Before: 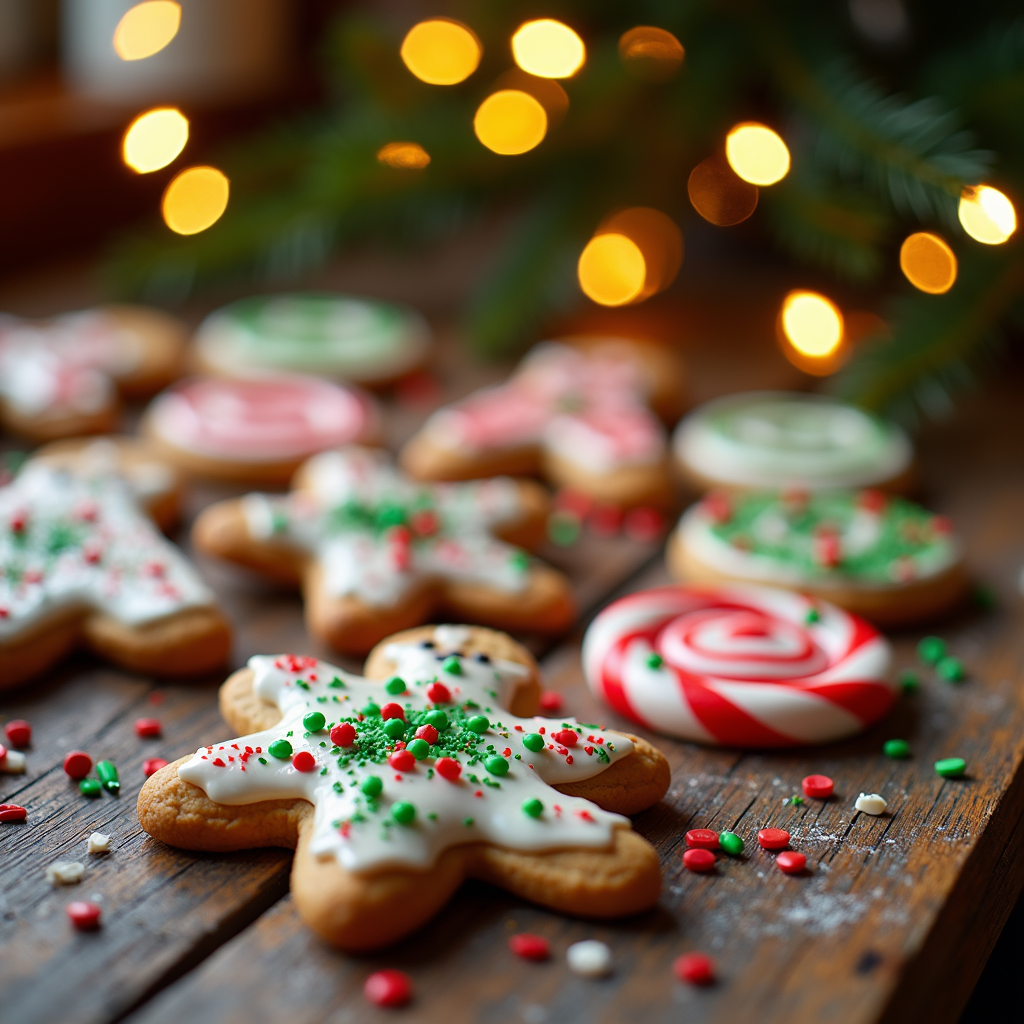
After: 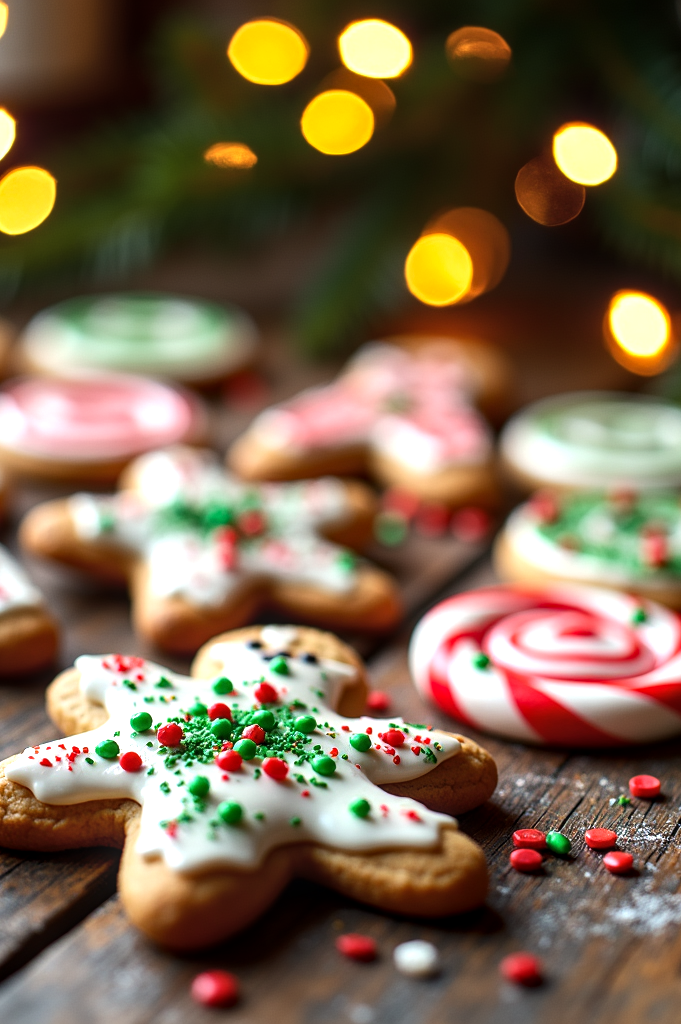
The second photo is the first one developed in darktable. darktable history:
local contrast: on, module defaults
crop: left 16.924%, right 16.499%
tone equalizer: -8 EV -0.727 EV, -7 EV -0.673 EV, -6 EV -0.637 EV, -5 EV -0.374 EV, -3 EV 0.374 EV, -2 EV 0.6 EV, -1 EV 0.684 EV, +0 EV 0.764 EV, edges refinement/feathering 500, mask exposure compensation -1.57 EV, preserve details no
